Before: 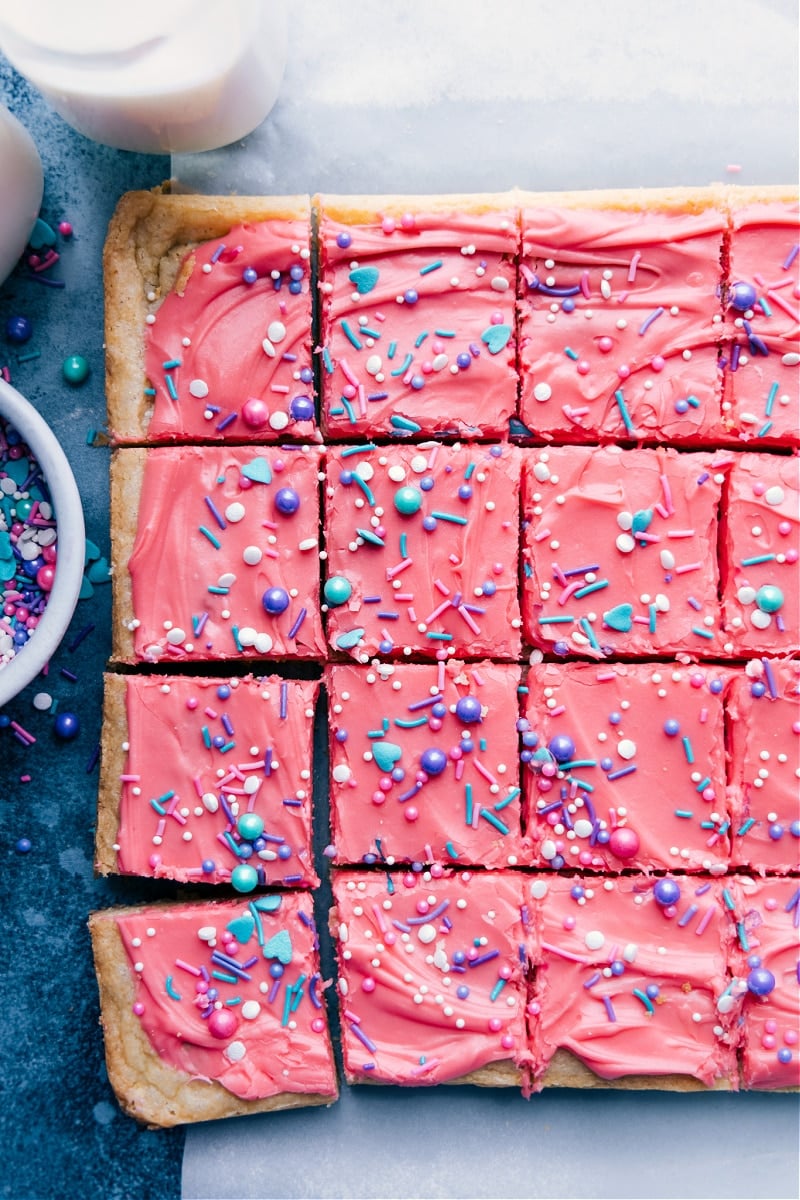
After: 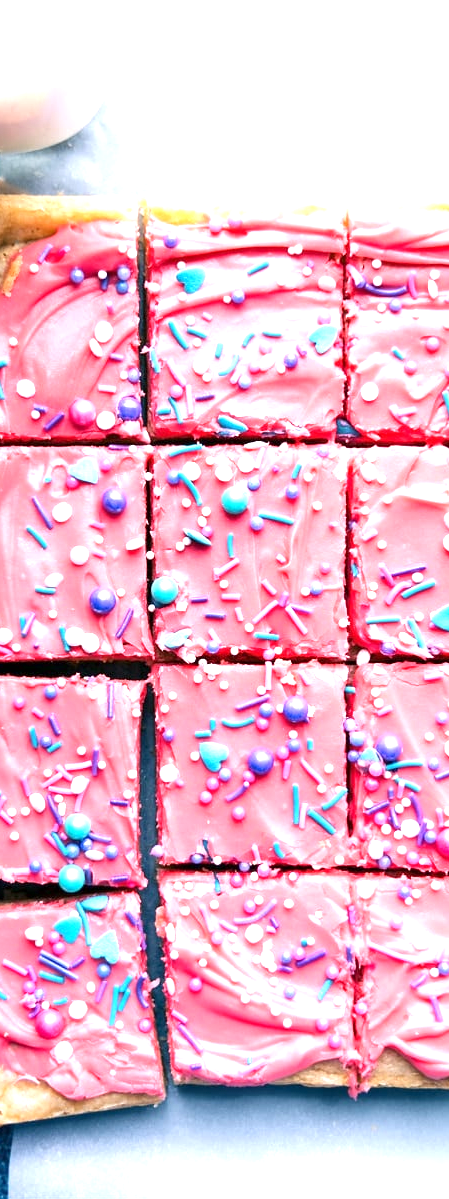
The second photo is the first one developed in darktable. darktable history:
crop: left 21.735%, right 22.138%, bottom 0.008%
exposure: exposure 1.15 EV, compensate exposure bias true, compensate highlight preservation false
